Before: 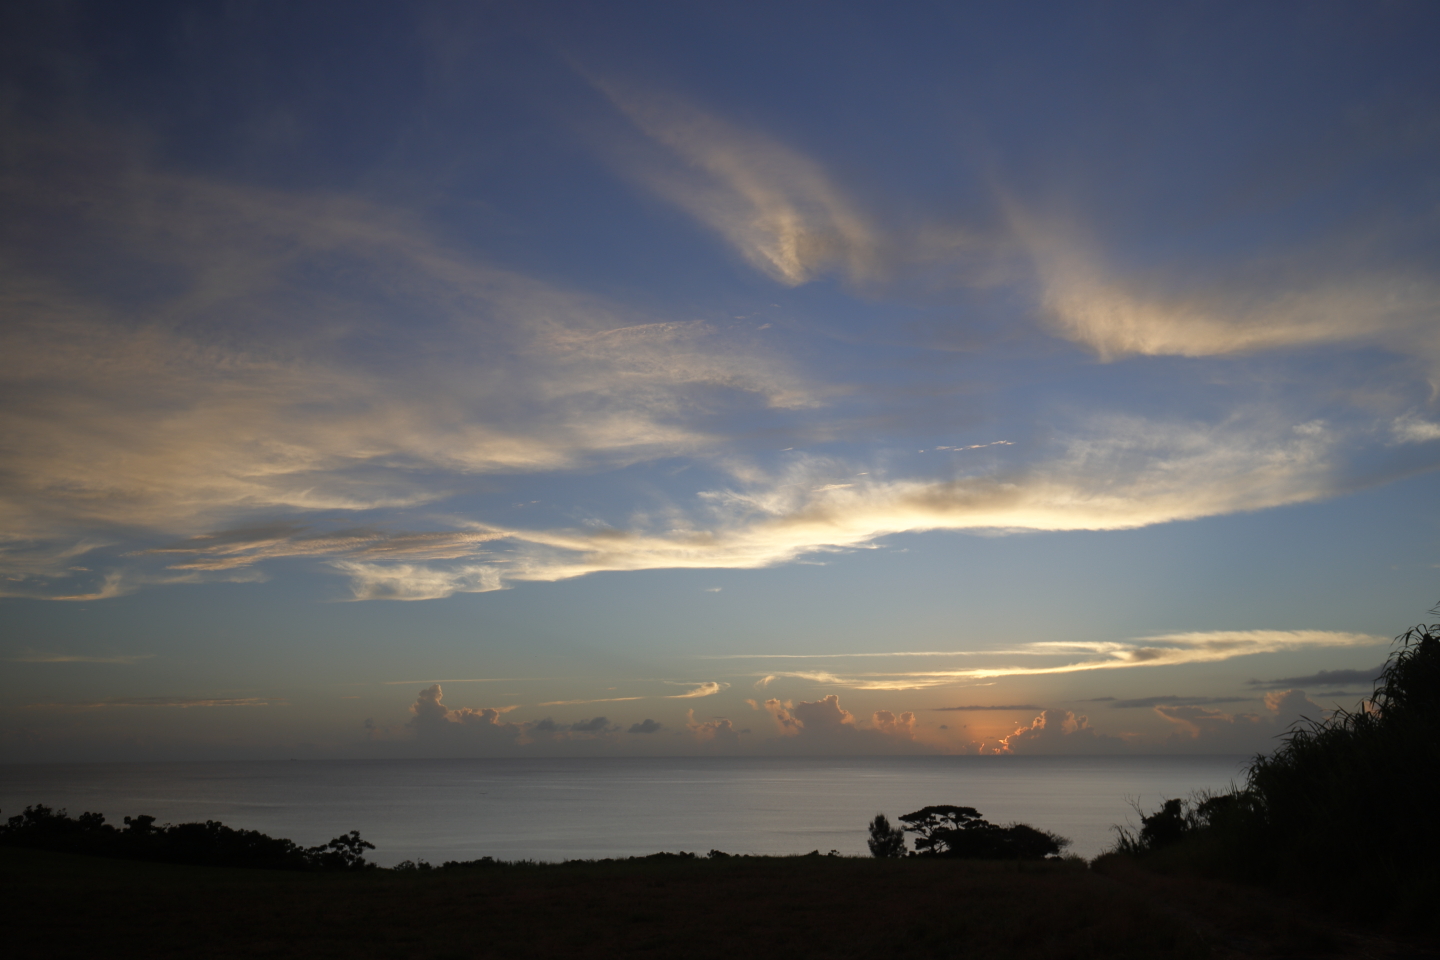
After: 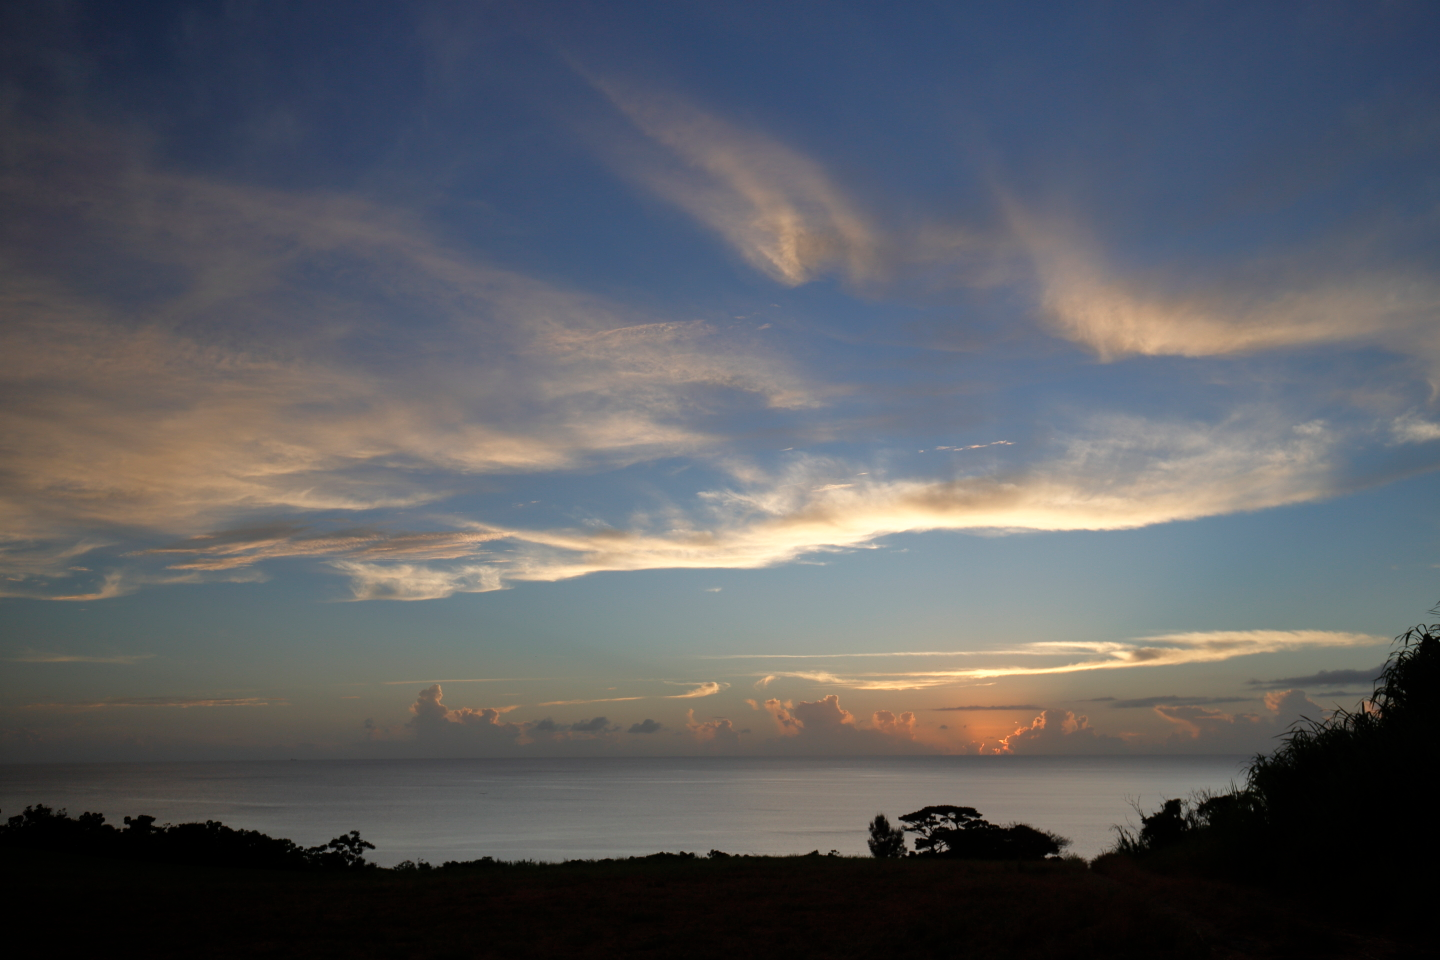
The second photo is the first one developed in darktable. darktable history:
shadows and highlights: shadows 36.18, highlights -27.18, soften with gaussian
tone equalizer: on, module defaults
